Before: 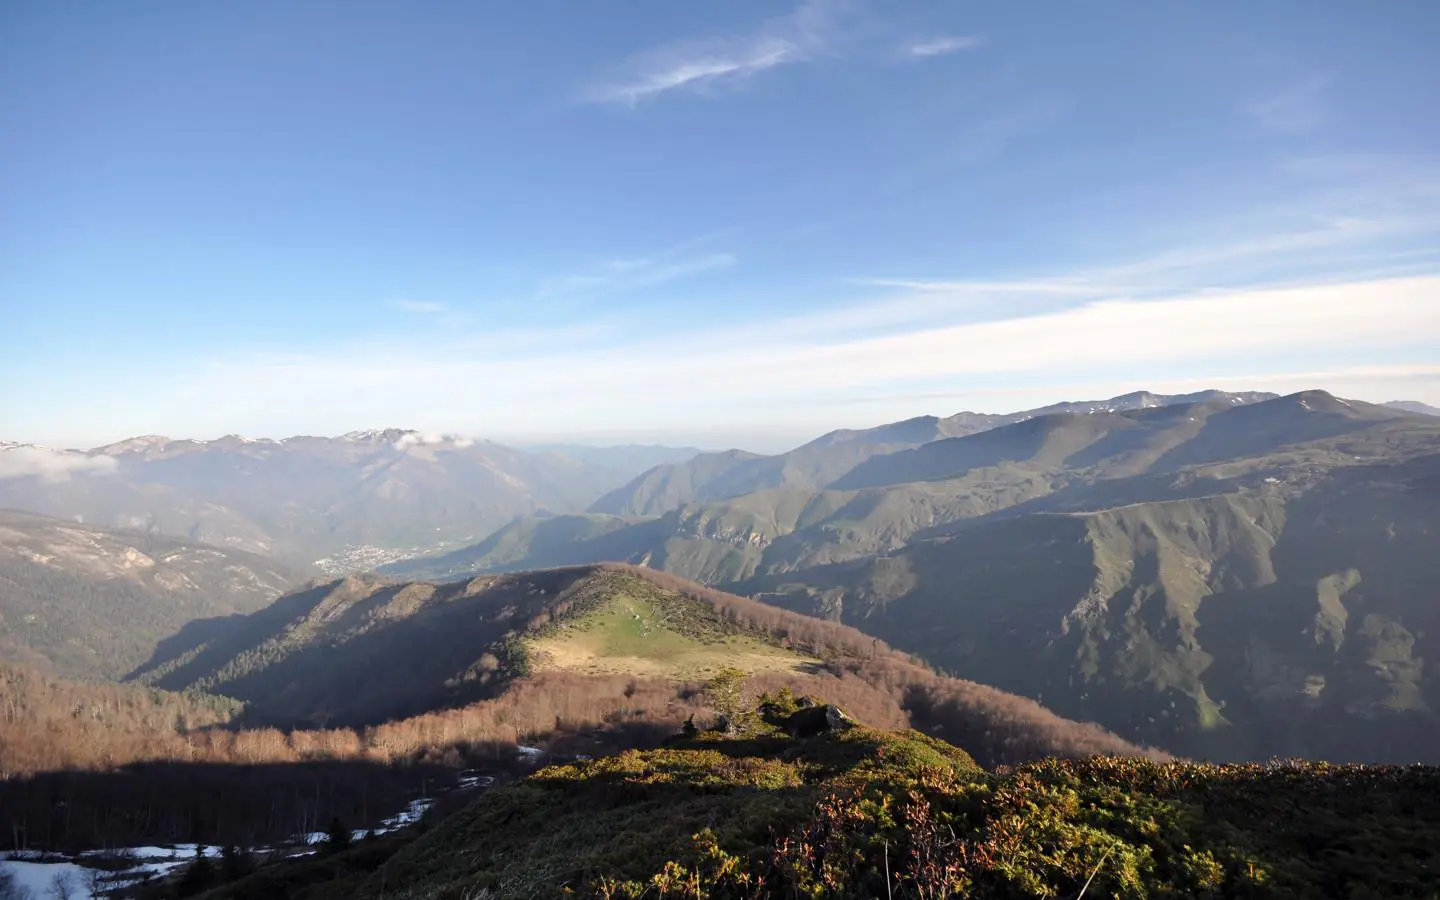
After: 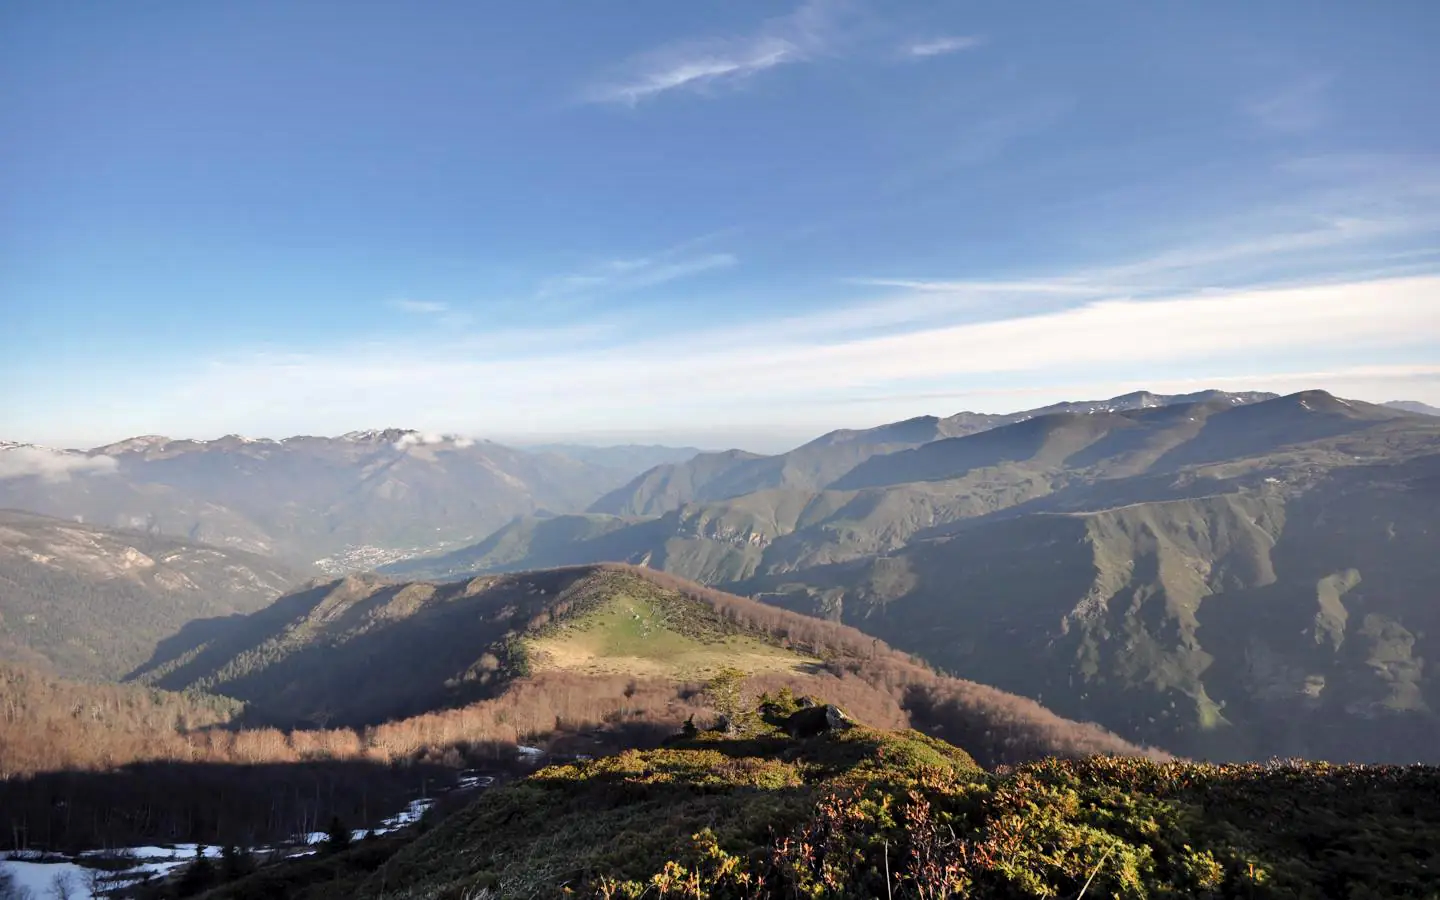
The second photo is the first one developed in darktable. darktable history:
shadows and highlights: shadows 40, highlights -54, highlights color adjustment 46%, low approximation 0.01, soften with gaussian
exposure: black level correction 0.001, compensate highlight preservation false
